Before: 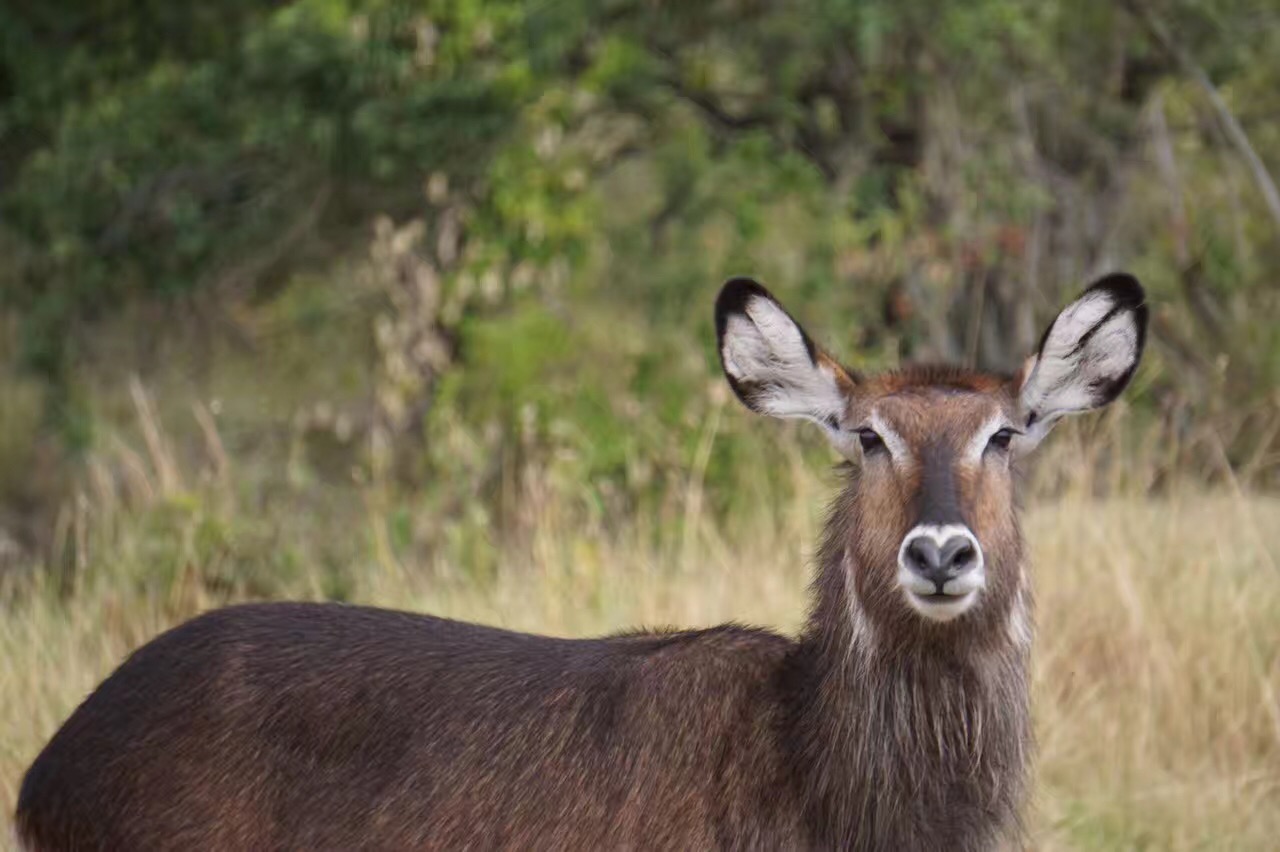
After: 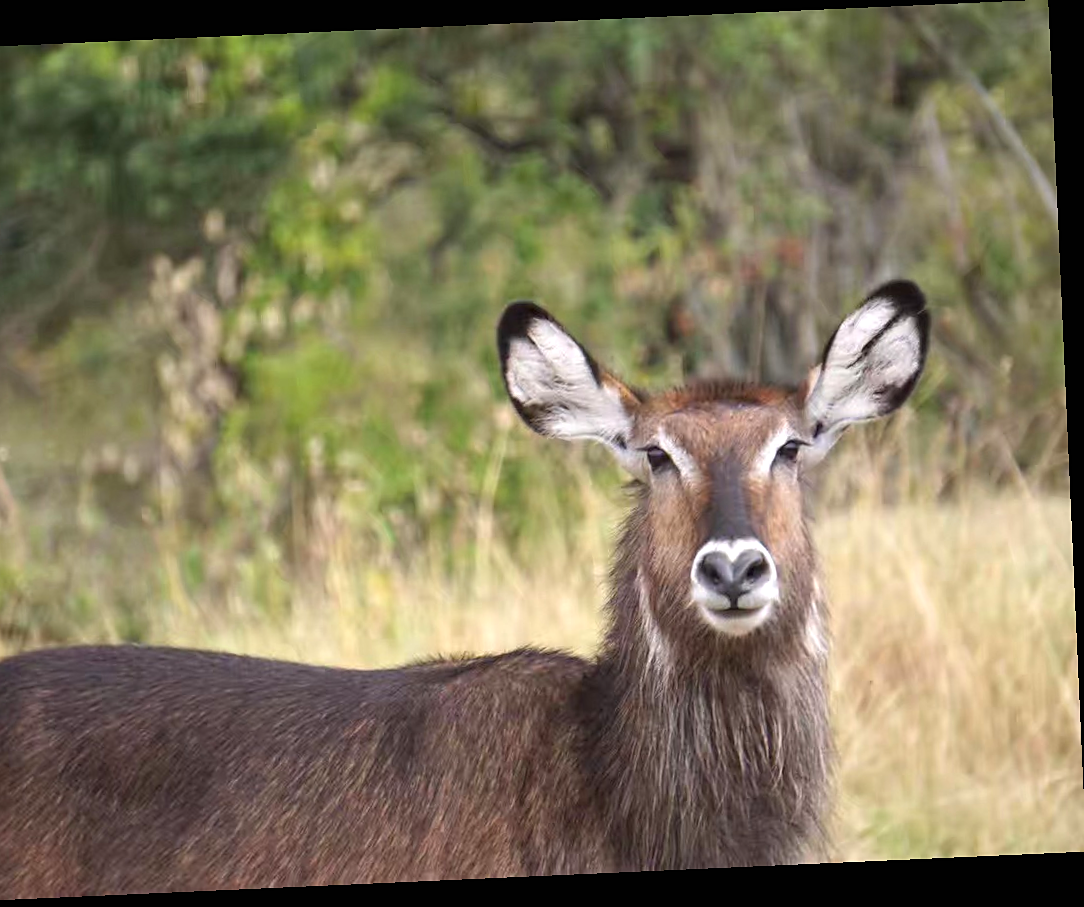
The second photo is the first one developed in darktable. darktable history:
white balance: emerald 1
crop: left 17.582%, bottom 0.031%
exposure: black level correction 0, exposure 0.6 EV, compensate highlight preservation false
sharpen: radius 1.458, amount 0.398, threshold 1.271
rotate and perspective: rotation -2.56°, automatic cropping off
